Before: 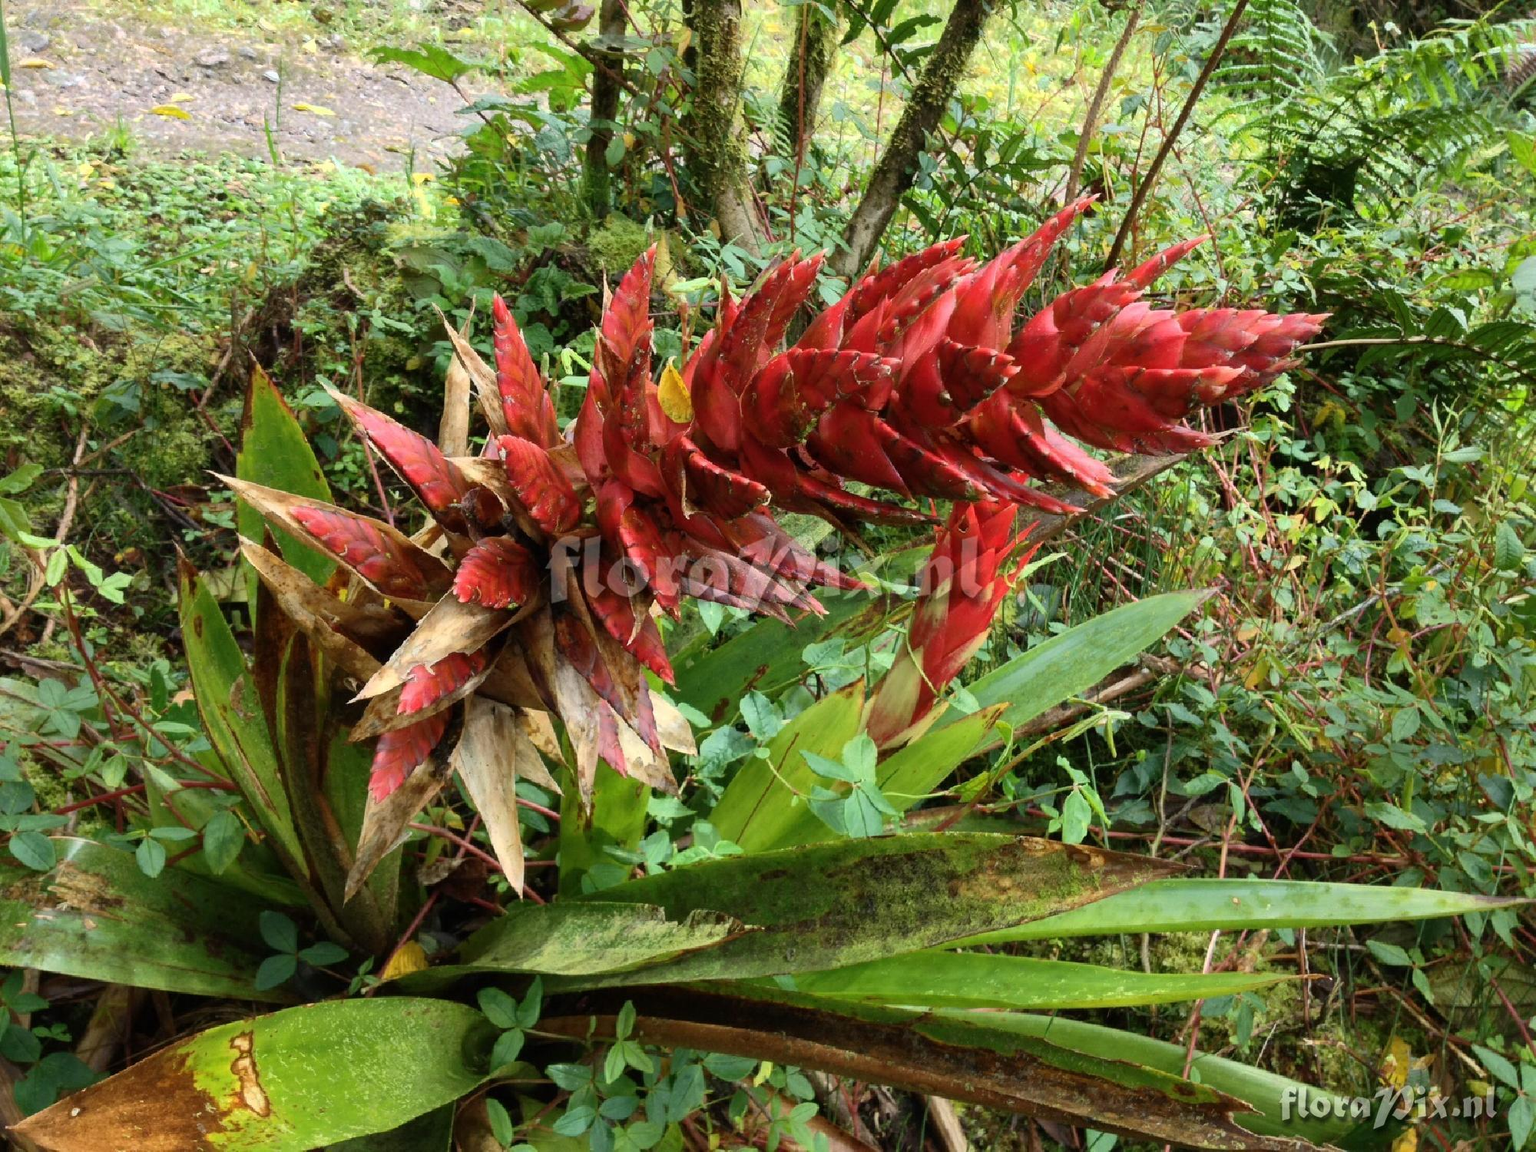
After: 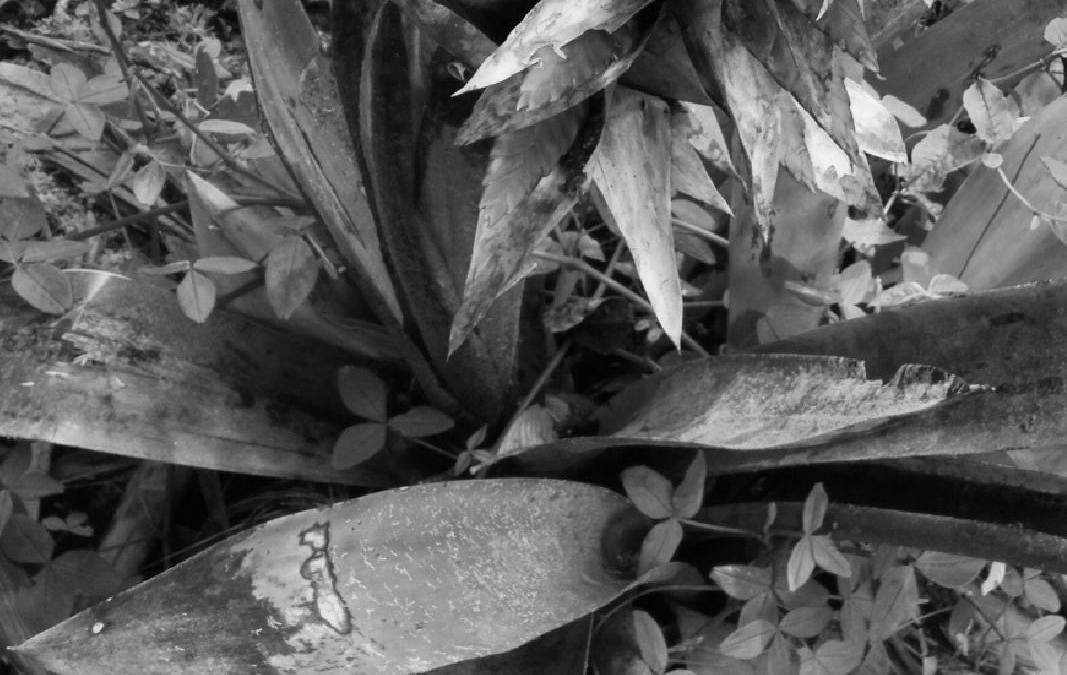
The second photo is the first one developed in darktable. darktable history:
crop and rotate: top 54.778%, right 46.61%, bottom 0.159%
monochrome: a 32, b 64, size 2.3
